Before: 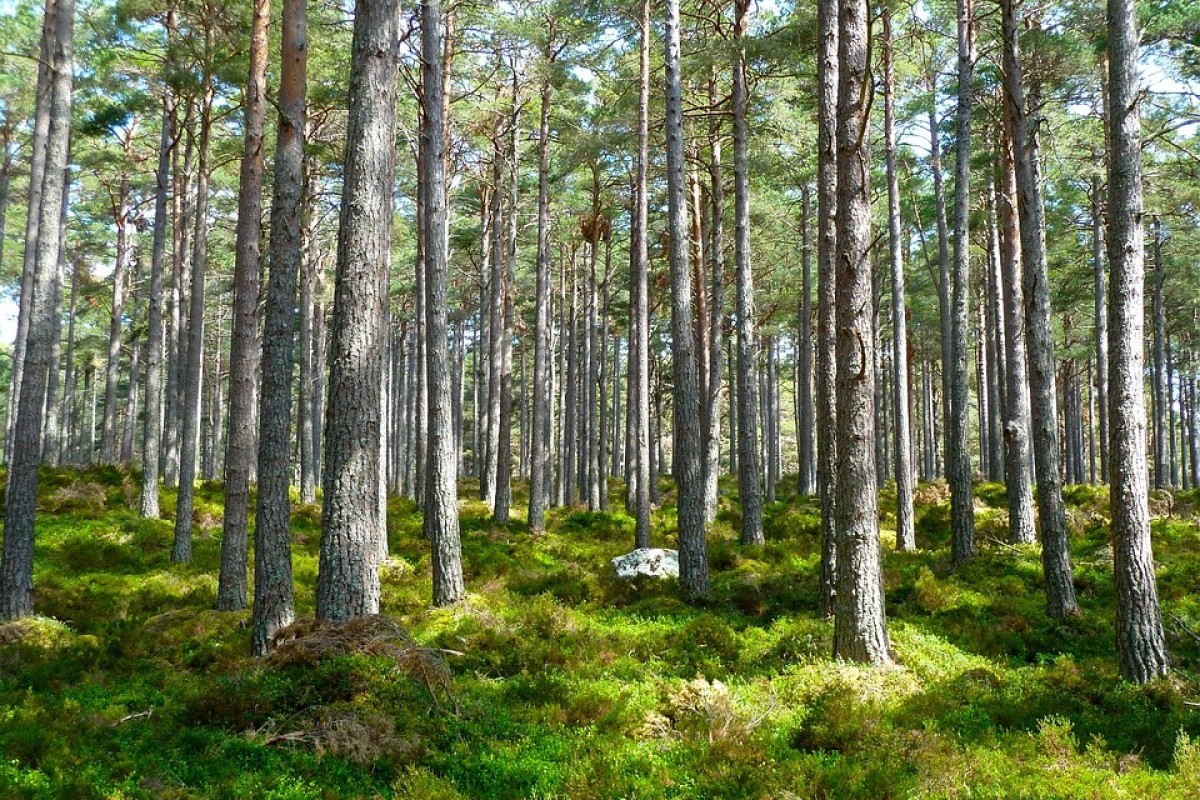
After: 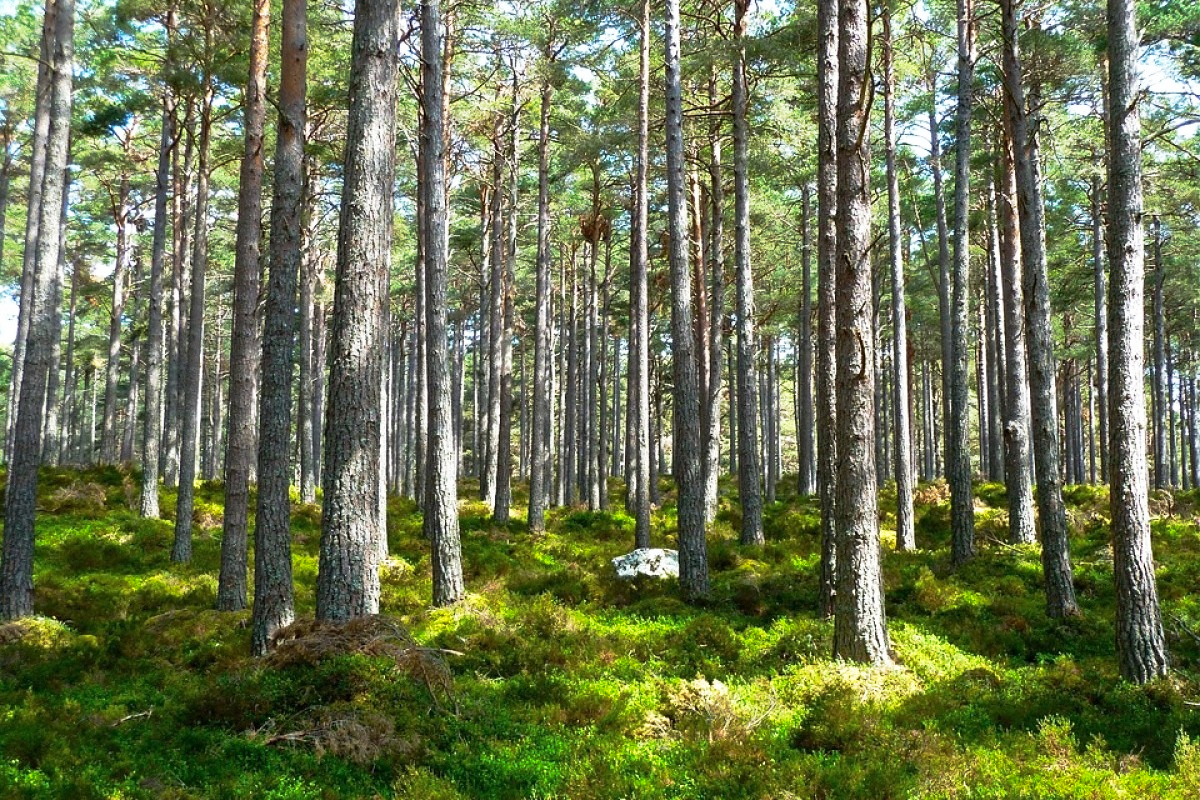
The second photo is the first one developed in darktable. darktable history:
base curve: curves: ch0 [(0, 0) (0.257, 0.25) (0.482, 0.586) (0.757, 0.871) (1, 1)], preserve colors none
color calibration: illuminant same as pipeline (D50), adaptation XYZ, x 0.346, y 0.359, temperature 5022.11 K
